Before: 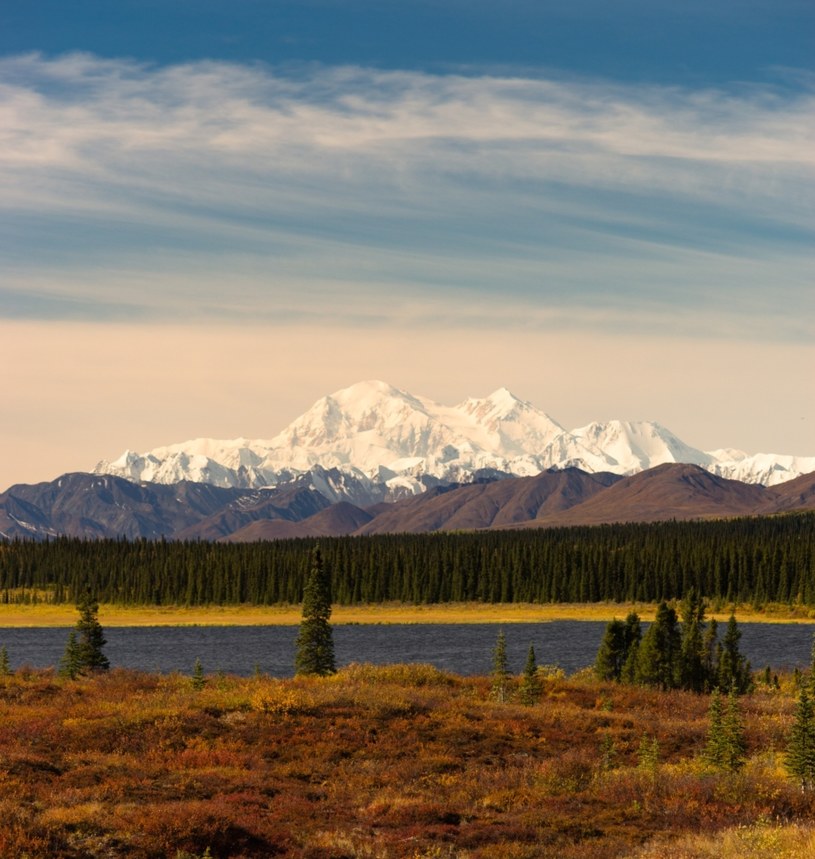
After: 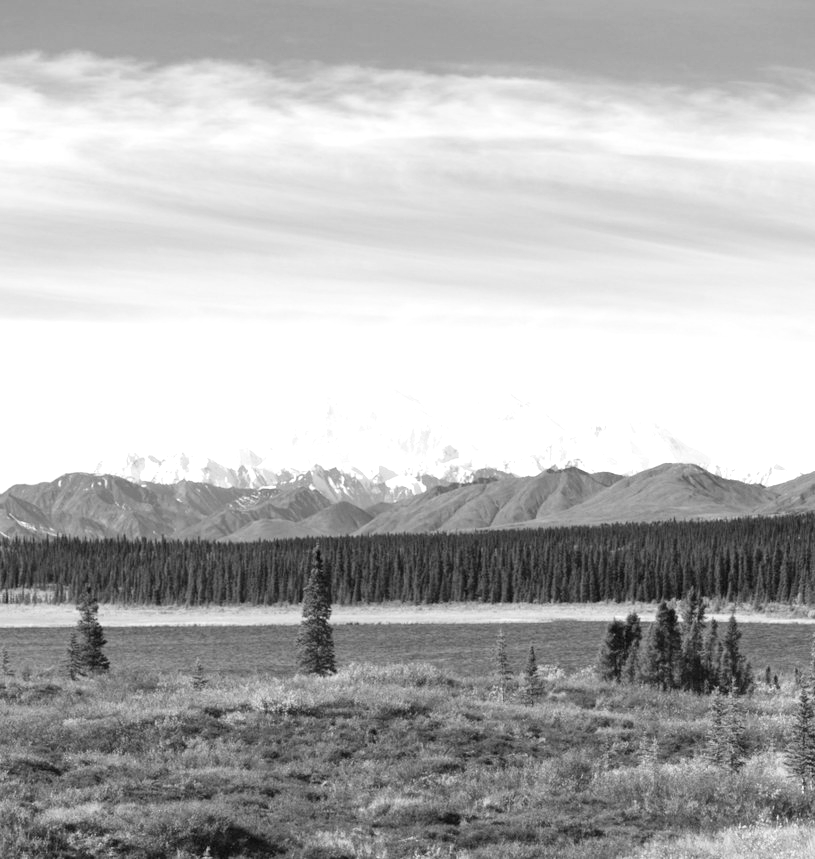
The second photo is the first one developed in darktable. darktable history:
white balance: red 1, blue 1
exposure: exposure 1 EV, compensate highlight preservation false
monochrome: on, module defaults
contrast brightness saturation: contrast 0.14, brightness 0.21
